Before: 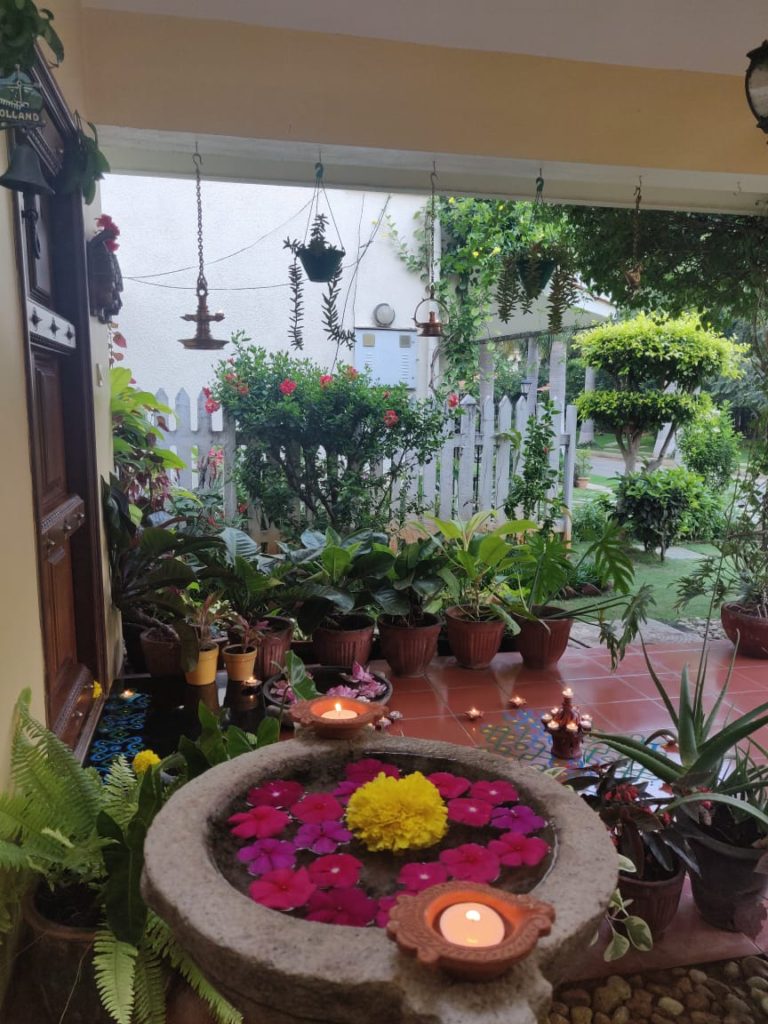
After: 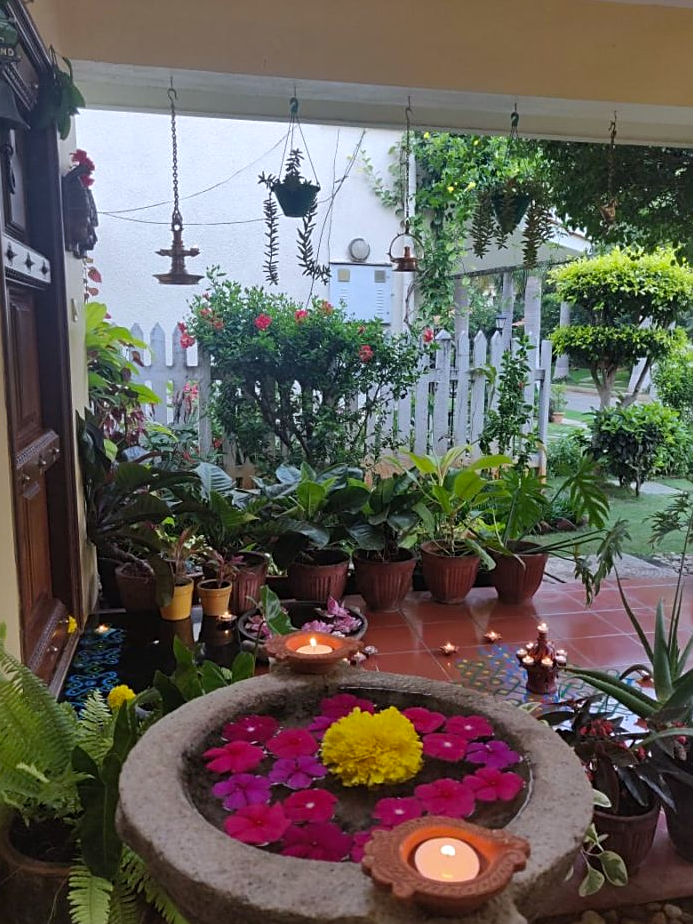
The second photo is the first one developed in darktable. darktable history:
crop: left 3.305%, top 6.436%, right 6.389%, bottom 3.258%
white balance: red 0.98, blue 1.034
sharpen: on, module defaults
color balance: output saturation 110%
tone equalizer: on, module defaults
